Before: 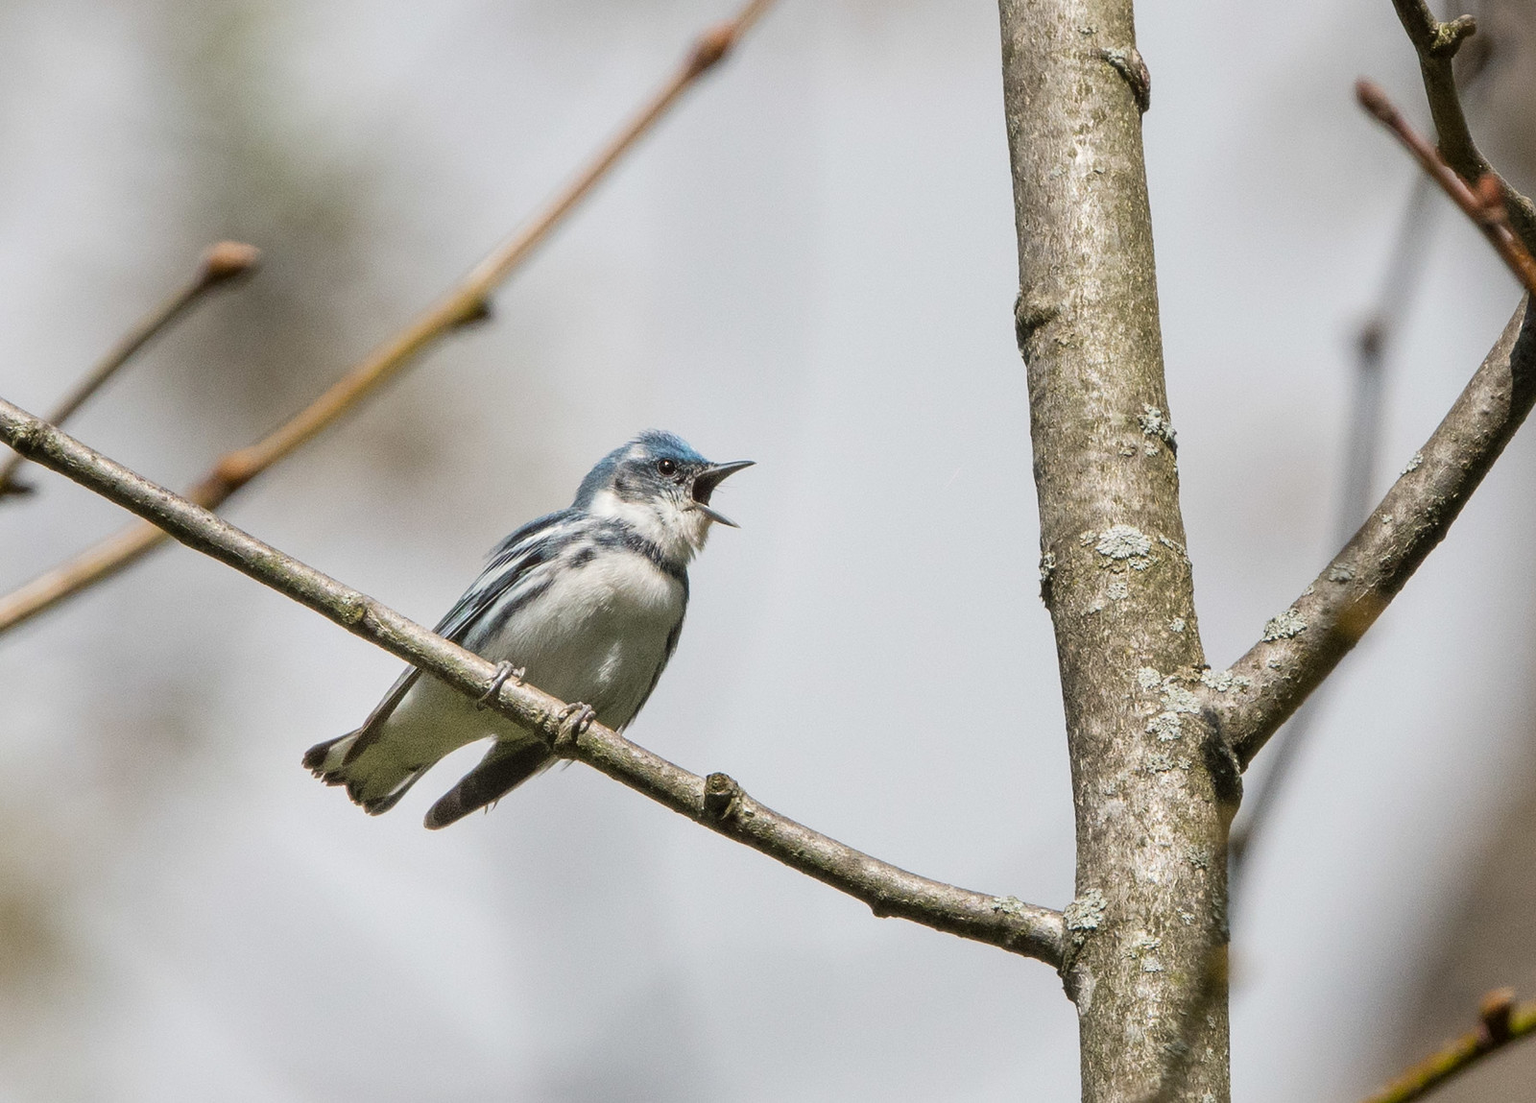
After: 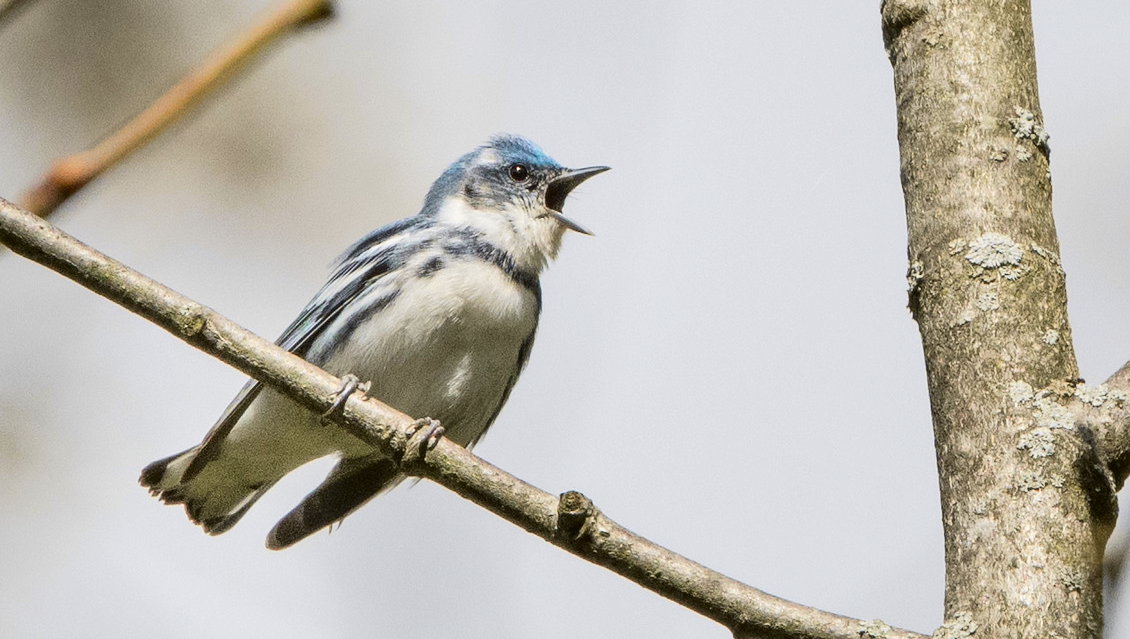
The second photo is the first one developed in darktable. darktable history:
tone curve: curves: ch0 [(0, 0.018) (0.061, 0.041) (0.205, 0.191) (0.289, 0.292) (0.39, 0.424) (0.493, 0.551) (0.666, 0.743) (0.795, 0.841) (1, 0.998)]; ch1 [(0, 0) (0.385, 0.343) (0.439, 0.415) (0.494, 0.498) (0.501, 0.501) (0.51, 0.509) (0.548, 0.563) (0.586, 0.61) (0.684, 0.658) (0.783, 0.804) (1, 1)]; ch2 [(0, 0) (0.304, 0.31) (0.403, 0.399) (0.441, 0.428) (0.47, 0.469) (0.498, 0.496) (0.524, 0.538) (0.566, 0.579) (0.648, 0.665) (0.697, 0.699) (1, 1)], color space Lab, independent channels, preserve colors none
crop: left 11.039%, top 27.387%, right 18.274%, bottom 16.99%
